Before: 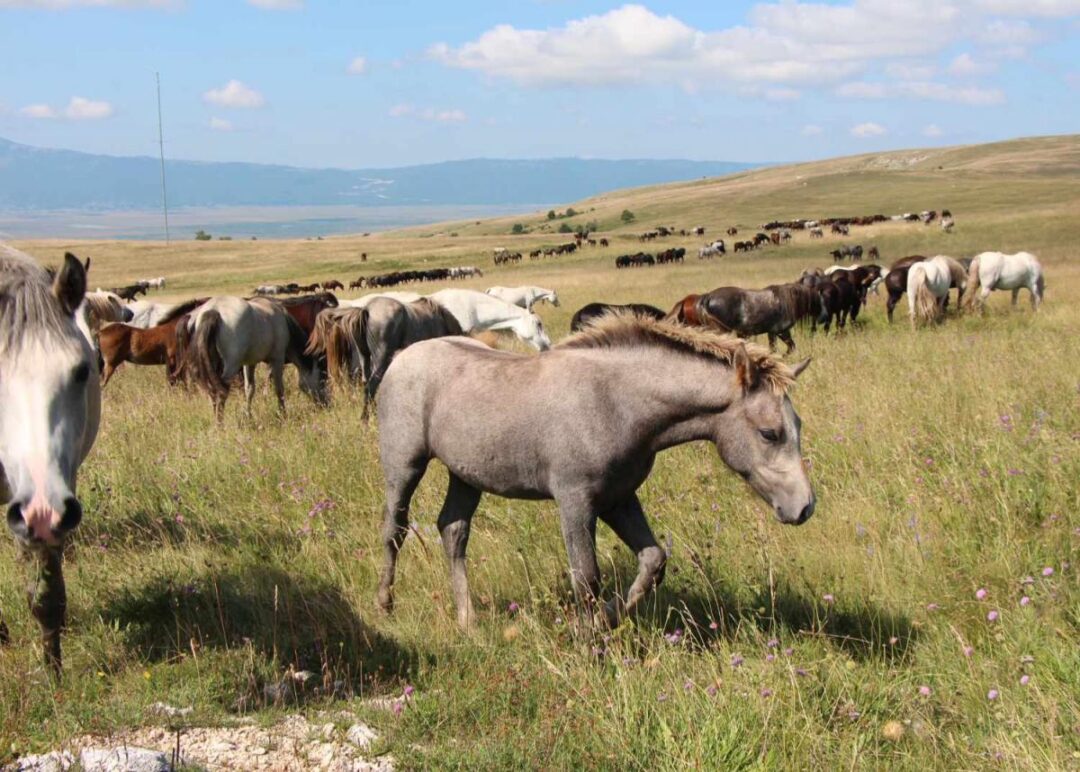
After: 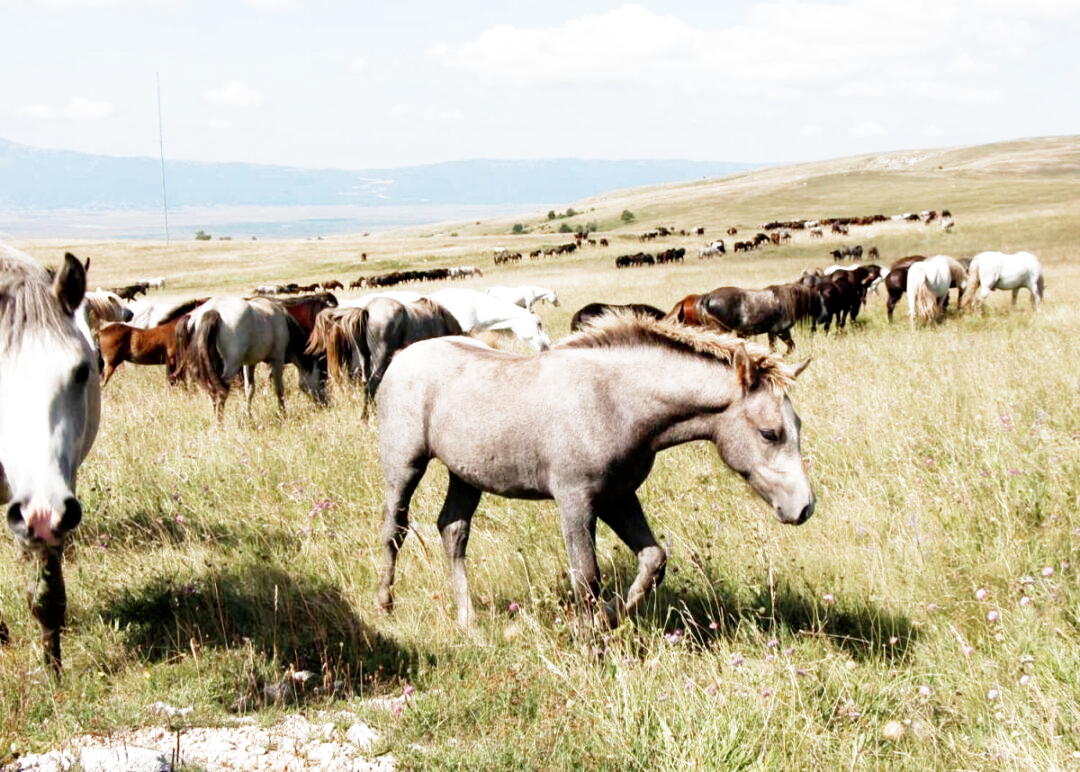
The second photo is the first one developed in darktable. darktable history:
filmic rgb: middle gray luminance 10%, black relative exposure -8.61 EV, white relative exposure 3.3 EV, threshold 6 EV, target black luminance 0%, hardness 5.2, latitude 44.69%, contrast 1.302, highlights saturation mix 5%, shadows ↔ highlights balance 24.64%, add noise in highlights 0, preserve chrominance no, color science v3 (2019), use custom middle-gray values true, iterations of high-quality reconstruction 0, contrast in highlights soft, enable highlight reconstruction true
color zones: curves: ch0 [(0, 0.5) (0.143, 0.5) (0.286, 0.5) (0.429, 0.504) (0.571, 0.5) (0.714, 0.509) (0.857, 0.5) (1, 0.5)]; ch1 [(0, 0.425) (0.143, 0.425) (0.286, 0.375) (0.429, 0.405) (0.571, 0.5) (0.714, 0.47) (0.857, 0.425) (1, 0.435)]; ch2 [(0, 0.5) (0.143, 0.5) (0.286, 0.5) (0.429, 0.517) (0.571, 0.5) (0.714, 0.51) (0.857, 0.5) (1, 0.5)]
